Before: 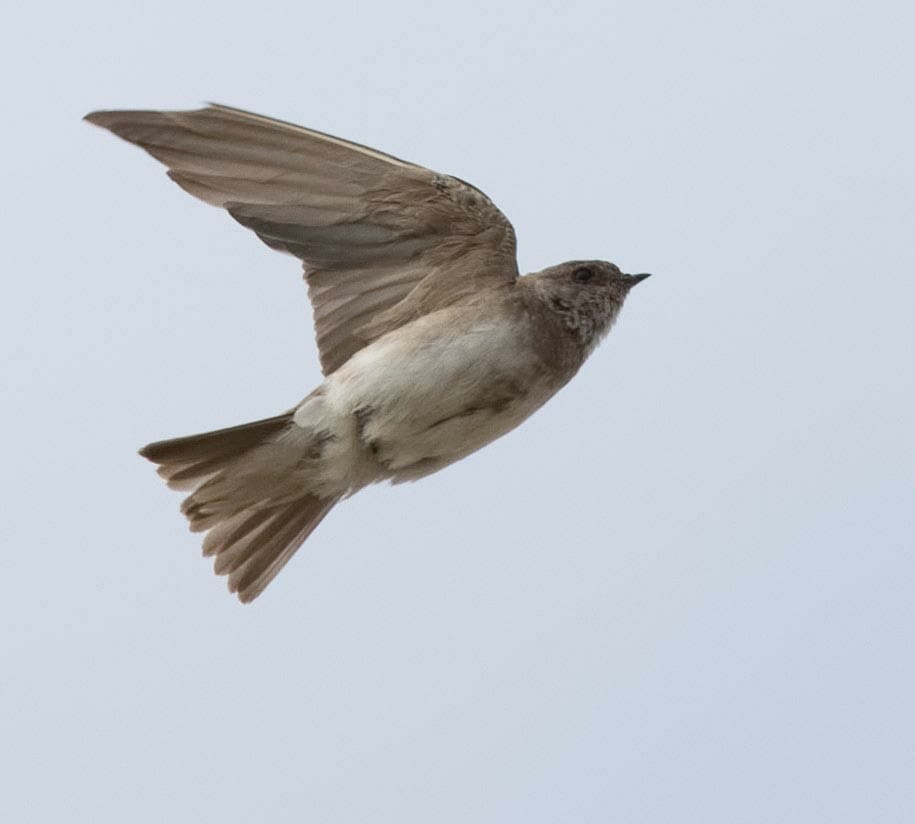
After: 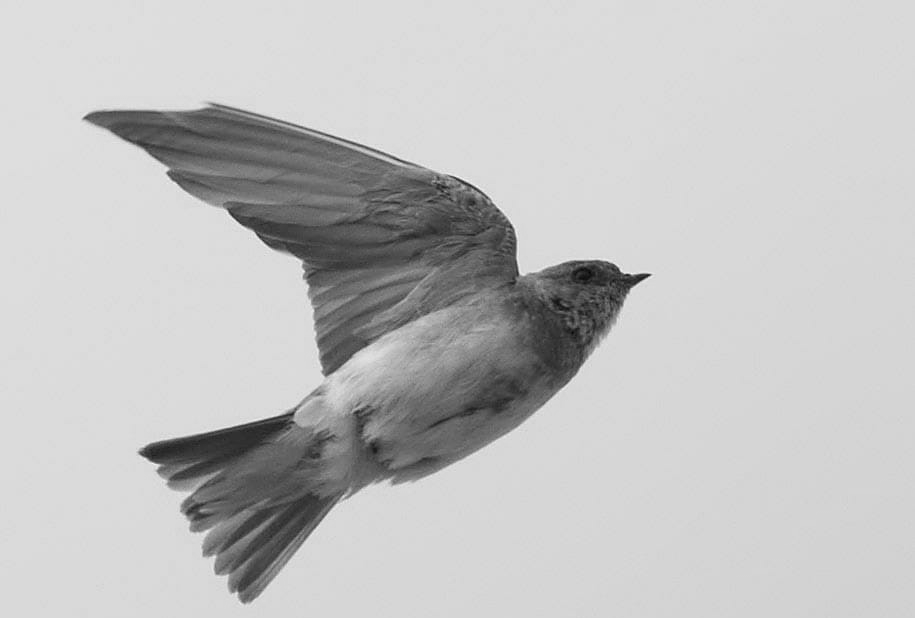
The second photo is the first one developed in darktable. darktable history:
sharpen: radius 1.458, amount 0.398, threshold 1.271
crop: bottom 24.988%
monochrome: on, module defaults
